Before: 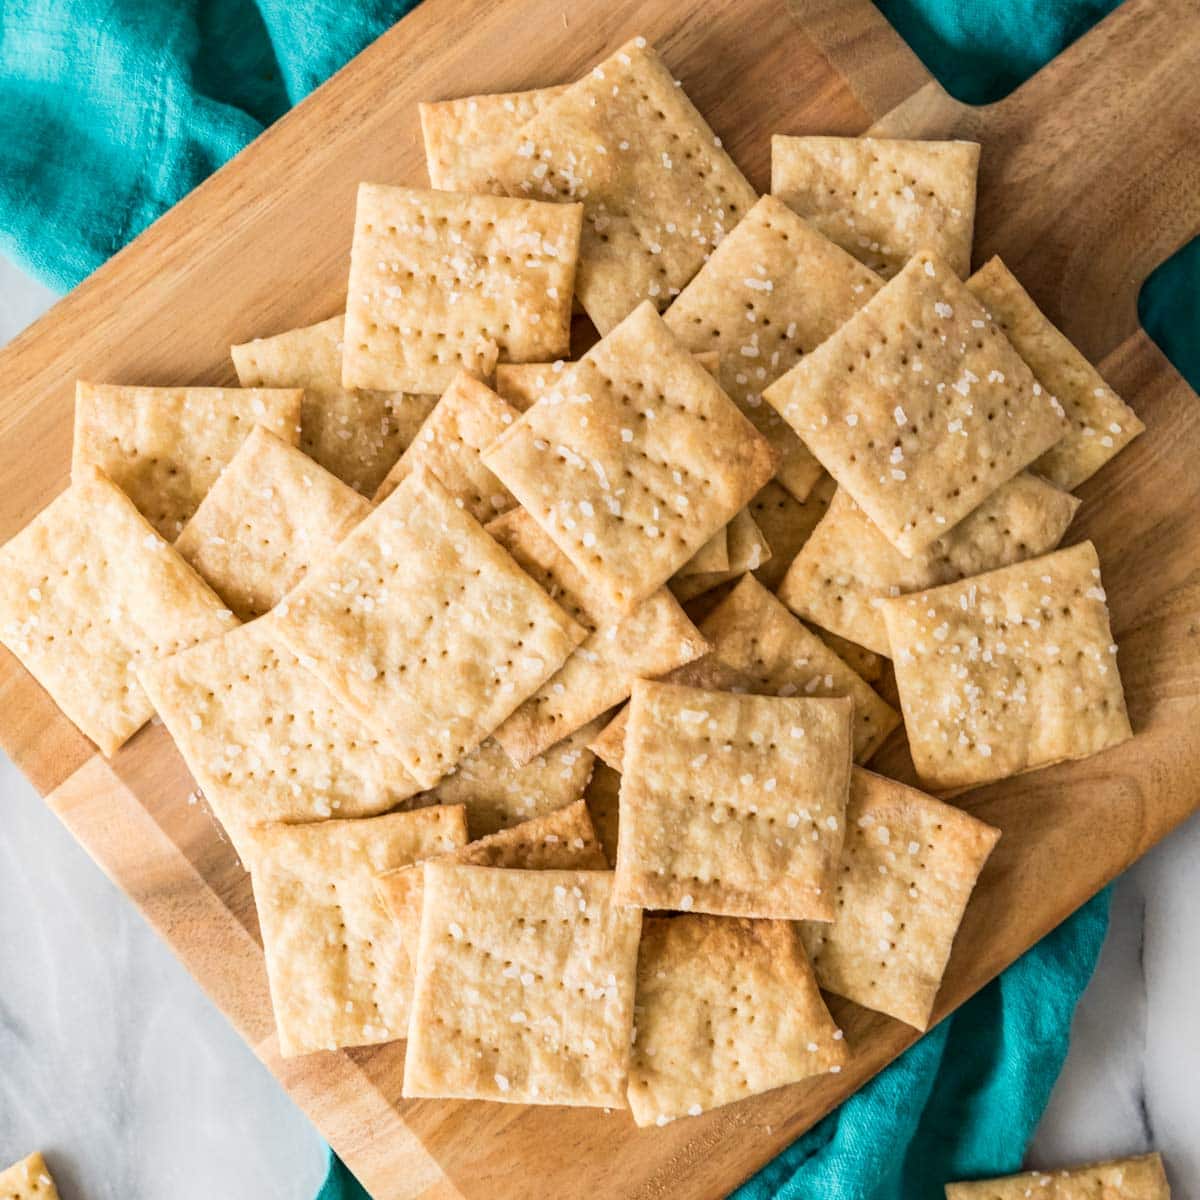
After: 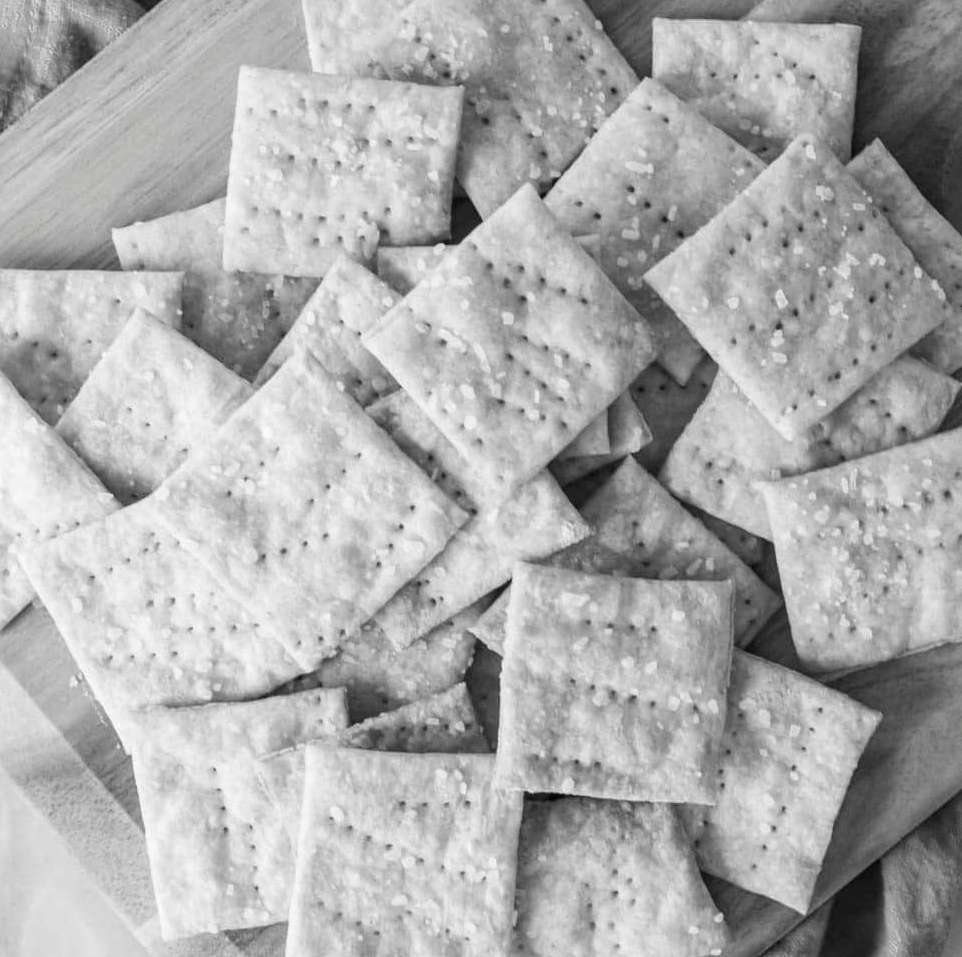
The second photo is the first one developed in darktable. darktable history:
crop and rotate: left 9.955%, top 9.786%, right 9.851%, bottom 10.421%
contrast brightness saturation: saturation -0.993
